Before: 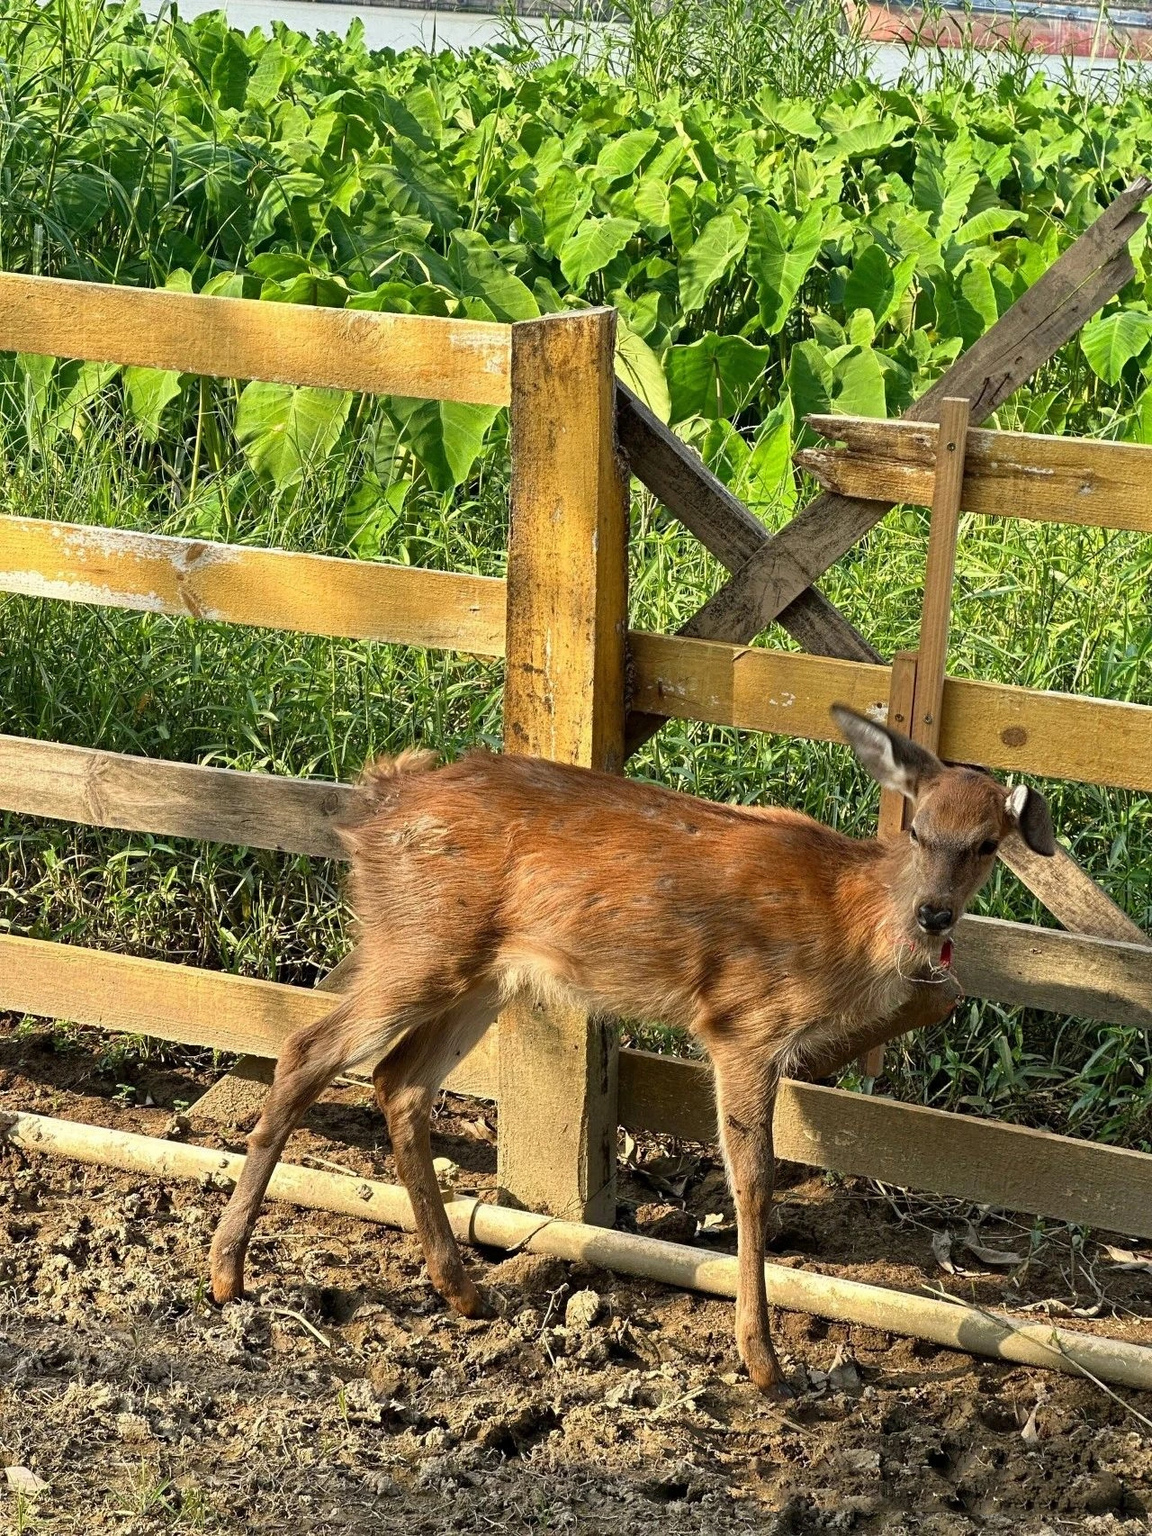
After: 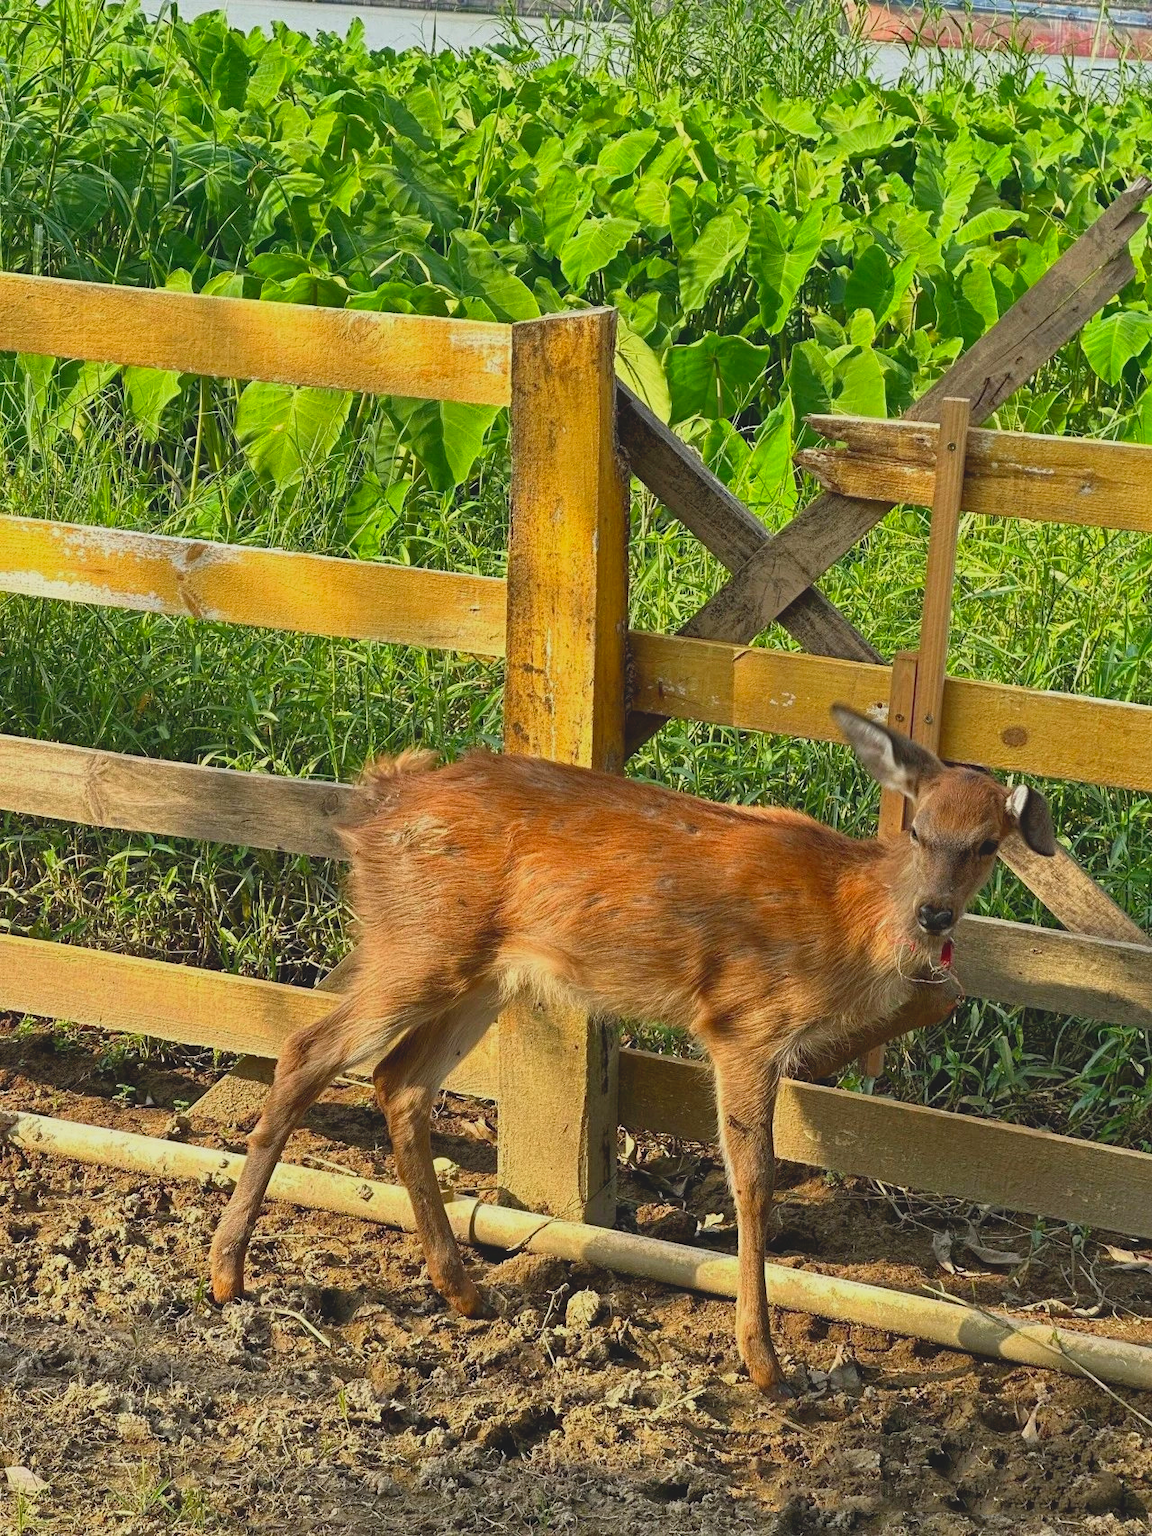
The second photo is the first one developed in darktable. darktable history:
contrast brightness saturation: contrast -0.206, saturation 0.188
